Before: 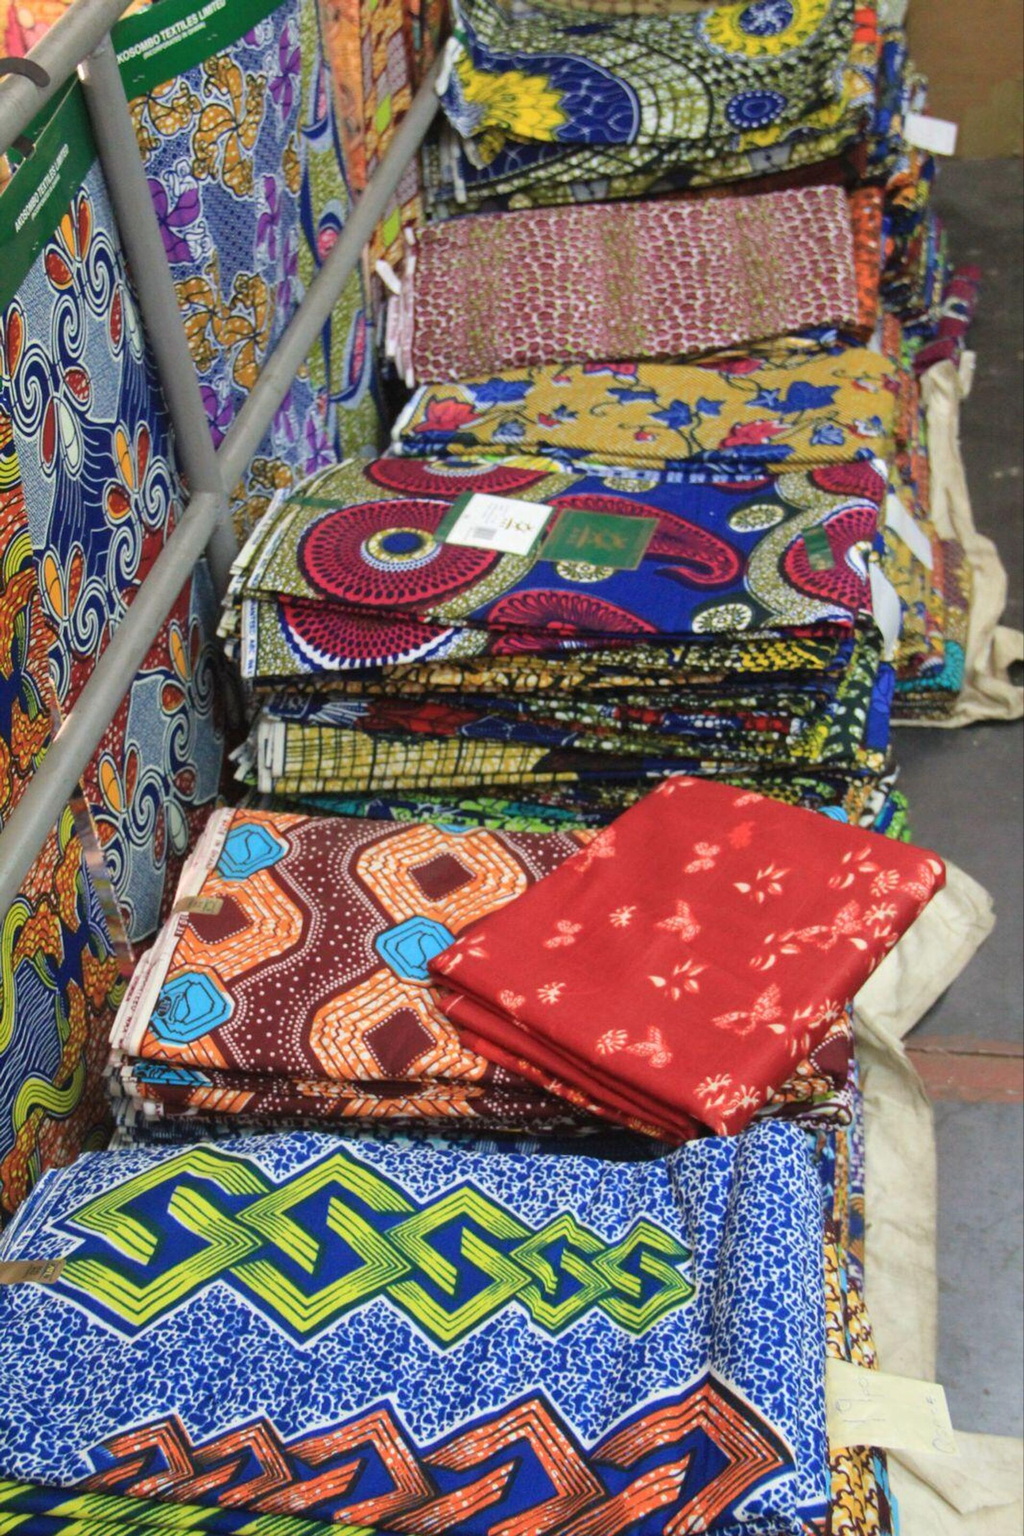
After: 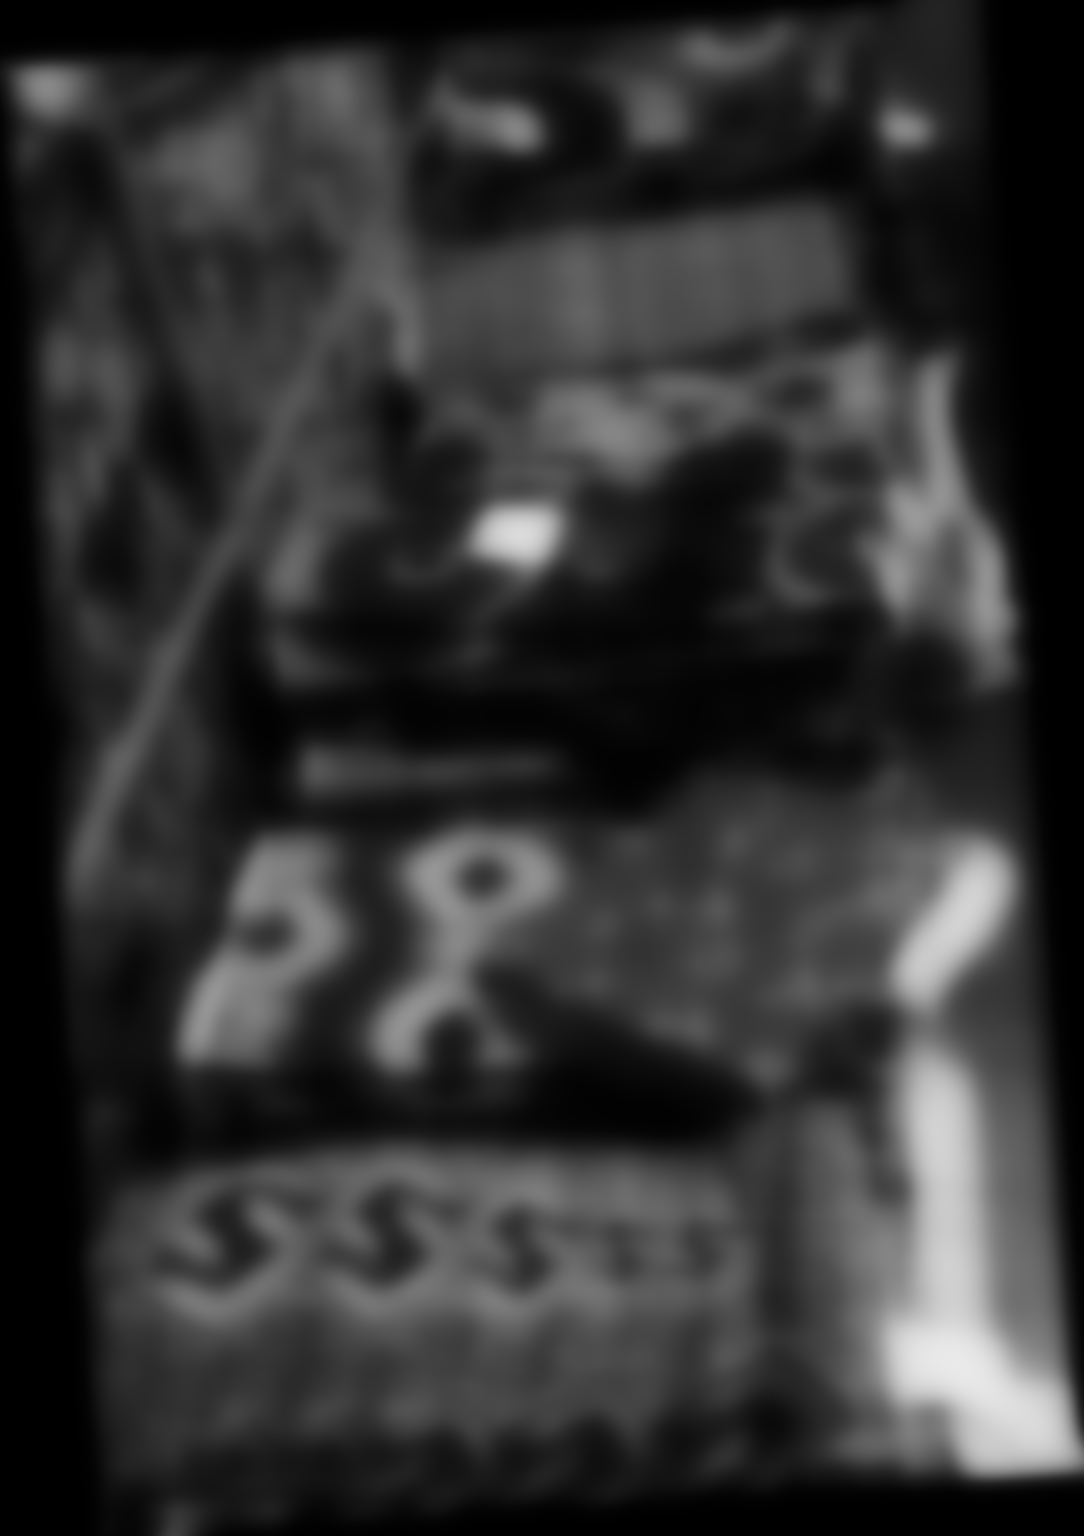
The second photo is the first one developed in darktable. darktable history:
sharpen: on, module defaults
monochrome: on, module defaults
color correction: saturation 0.8
contrast brightness saturation: saturation 0.5
lowpass: radius 31.92, contrast 1.72, brightness -0.98, saturation 0.94
rotate and perspective: rotation -4.25°, automatic cropping off
crop and rotate: angle -0.5°
